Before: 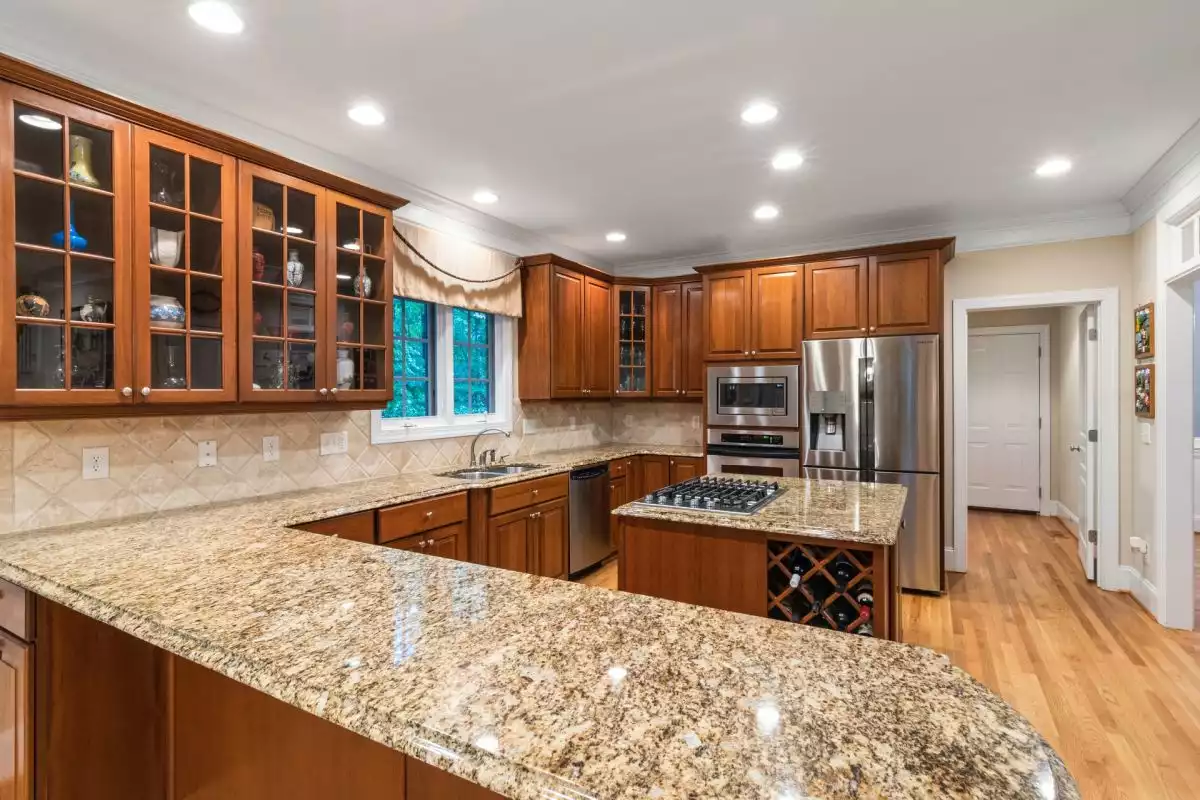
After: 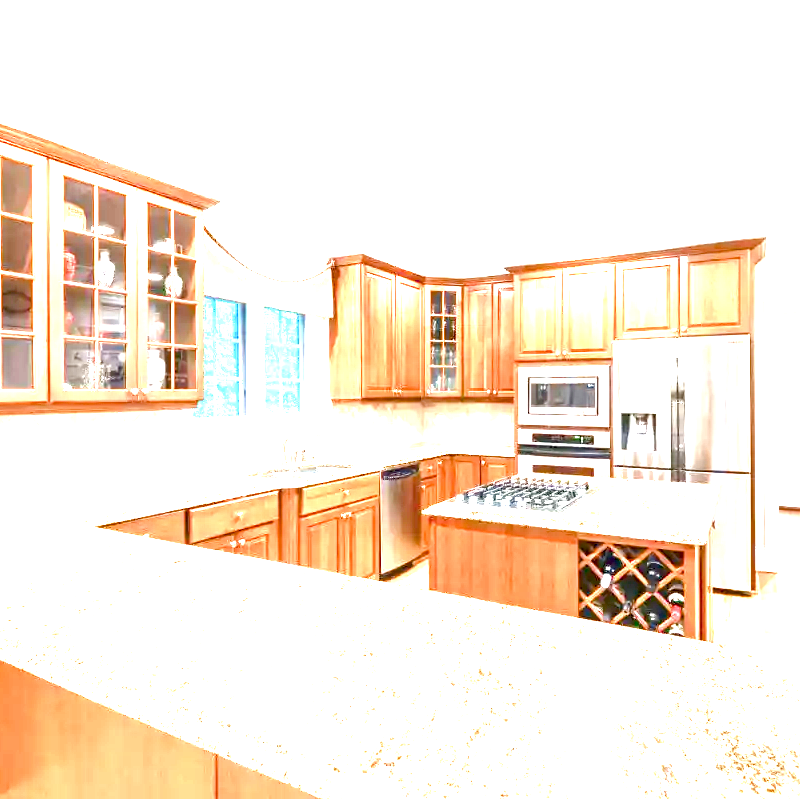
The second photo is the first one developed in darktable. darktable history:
crop and rotate: left 15.754%, right 17.579%
exposure: exposure 3 EV, compensate highlight preservation false
color balance rgb: perceptual saturation grading › global saturation 20%, perceptual saturation grading › highlights -50%, perceptual saturation grading › shadows 30%, perceptual brilliance grading › global brilliance 10%, perceptual brilliance grading › shadows 15%
